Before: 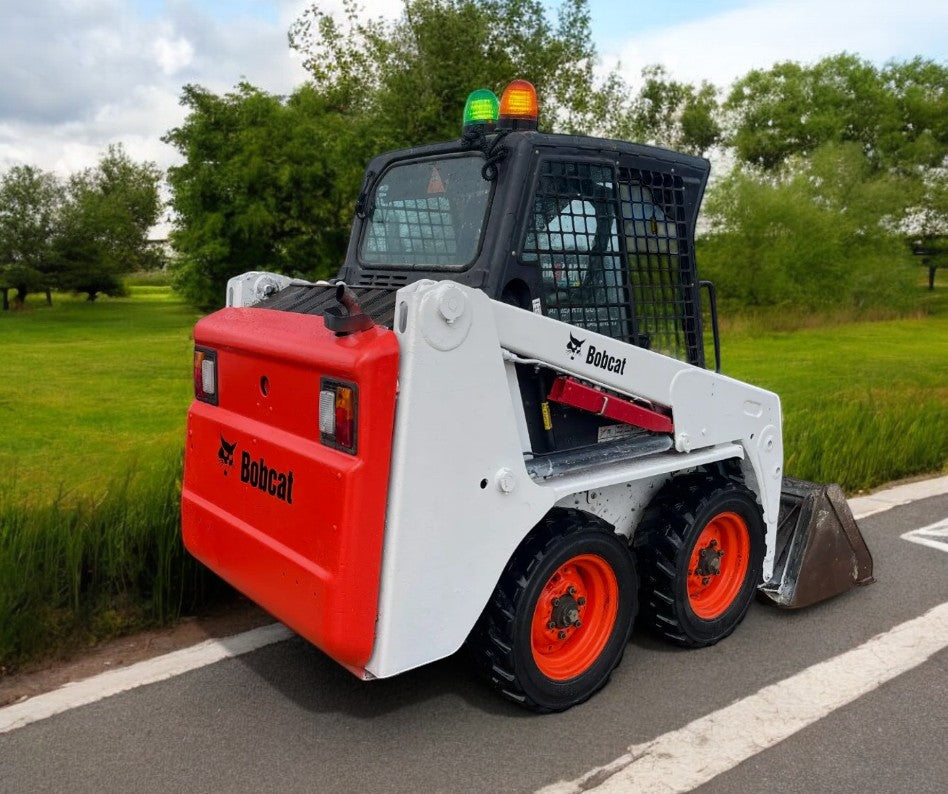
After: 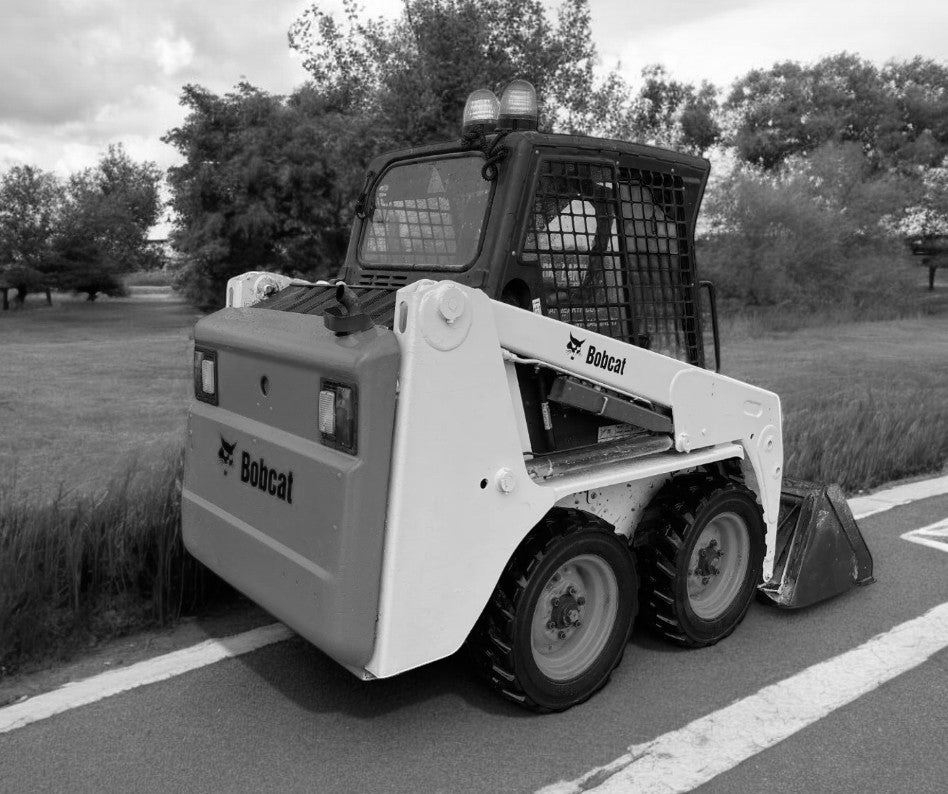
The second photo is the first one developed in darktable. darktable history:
tone curve: color space Lab, linked channels, preserve colors none
monochrome: on, module defaults
